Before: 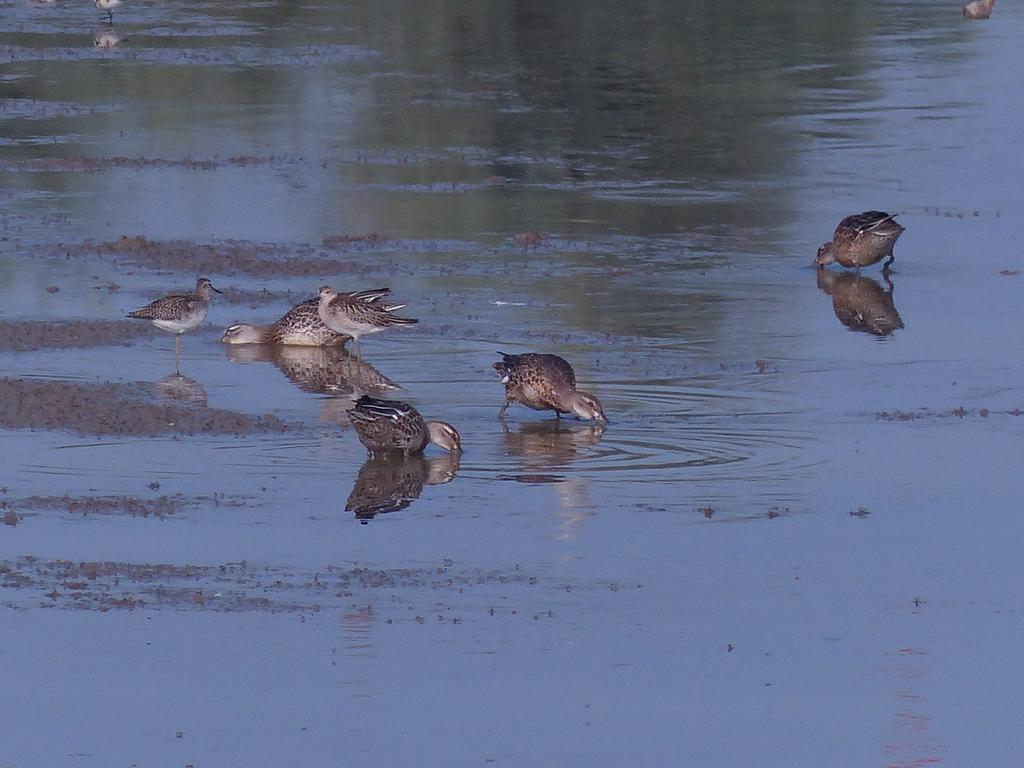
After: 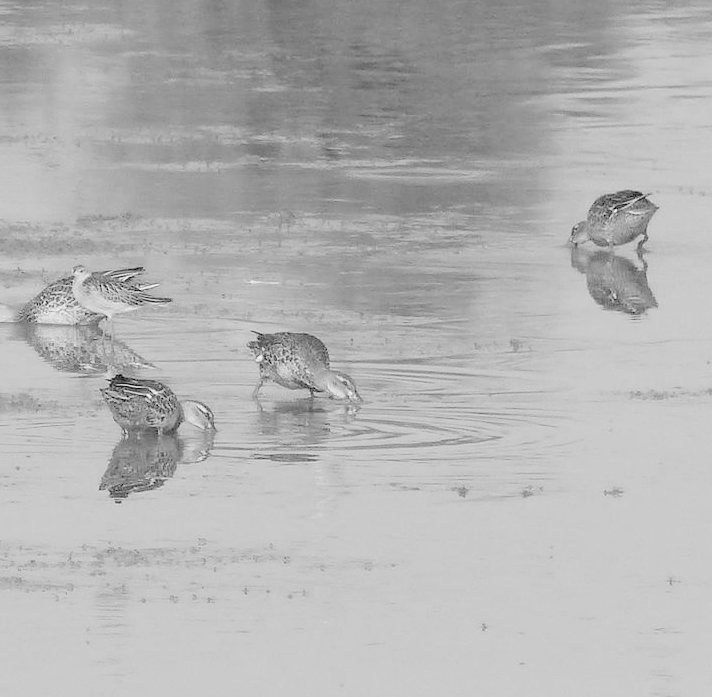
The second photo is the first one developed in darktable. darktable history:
crop and rotate: left 24.034%, top 2.838%, right 6.406%, bottom 6.299%
filmic rgb: middle gray luminance 3.44%, black relative exposure -5.92 EV, white relative exposure 6.33 EV, threshold 6 EV, dynamic range scaling 22.4%, target black luminance 0%, hardness 2.33, latitude 45.85%, contrast 0.78, highlights saturation mix 100%, shadows ↔ highlights balance 0.033%, add noise in highlights 0, preserve chrominance max RGB, color science v3 (2019), use custom middle-gray values true, iterations of high-quality reconstruction 0, contrast in highlights soft, enable highlight reconstruction true
color calibration: output gray [0.246, 0.254, 0.501, 0], gray › normalize channels true, illuminant same as pipeline (D50), adaptation XYZ, x 0.346, y 0.359, gamut compression 0
